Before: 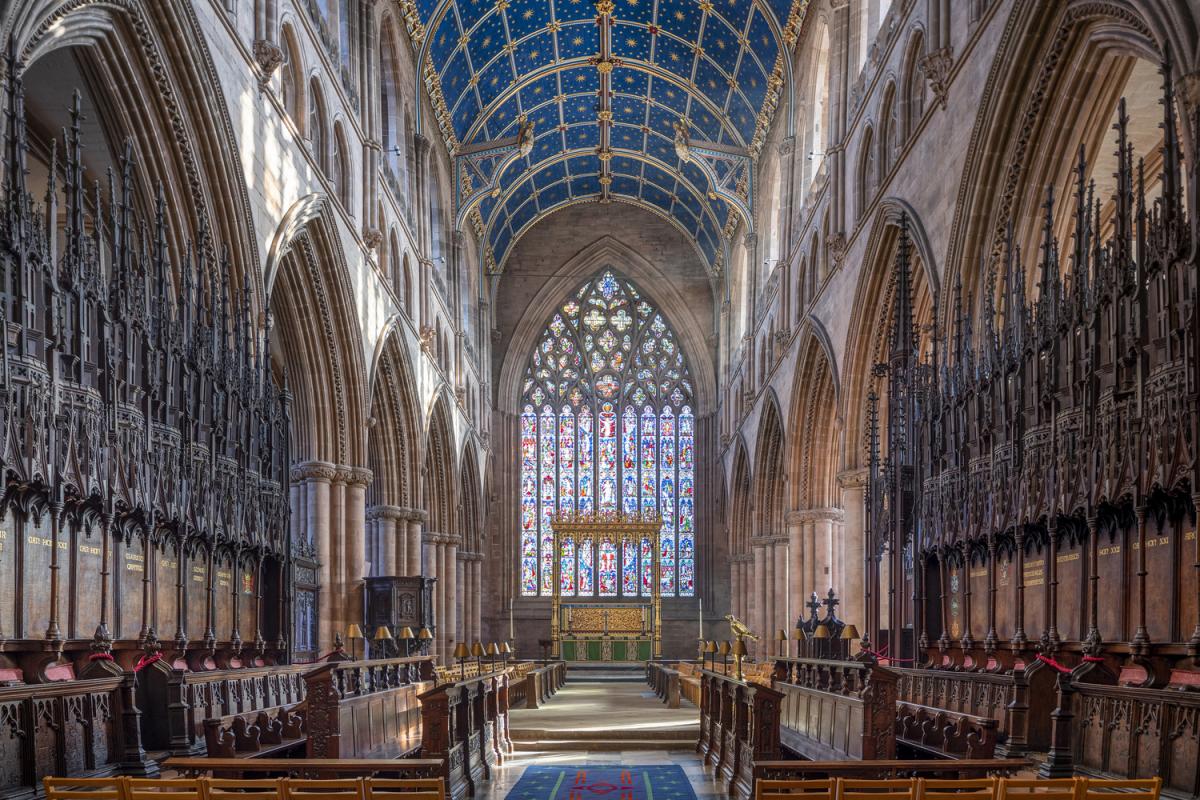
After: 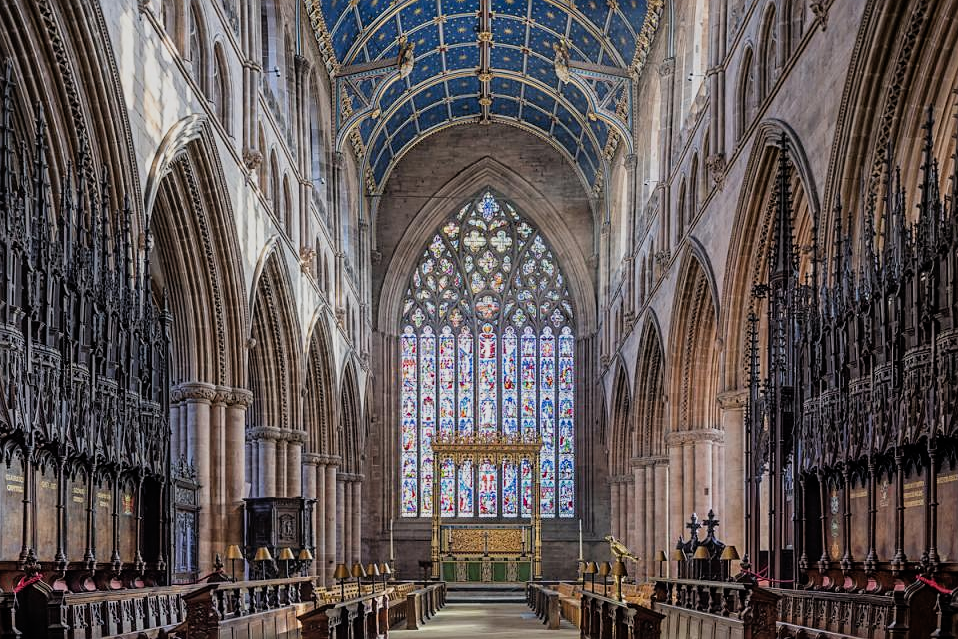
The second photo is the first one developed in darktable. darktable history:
crop and rotate: left 10.071%, top 10.071%, right 10.02%, bottom 10.02%
sharpen: on, module defaults
filmic rgb: black relative exposure -7.92 EV, white relative exposure 4.13 EV, threshold 3 EV, hardness 4.02, latitude 51.22%, contrast 1.013, shadows ↔ highlights balance 5.35%, color science v5 (2021), contrast in shadows safe, contrast in highlights safe, enable highlight reconstruction true
